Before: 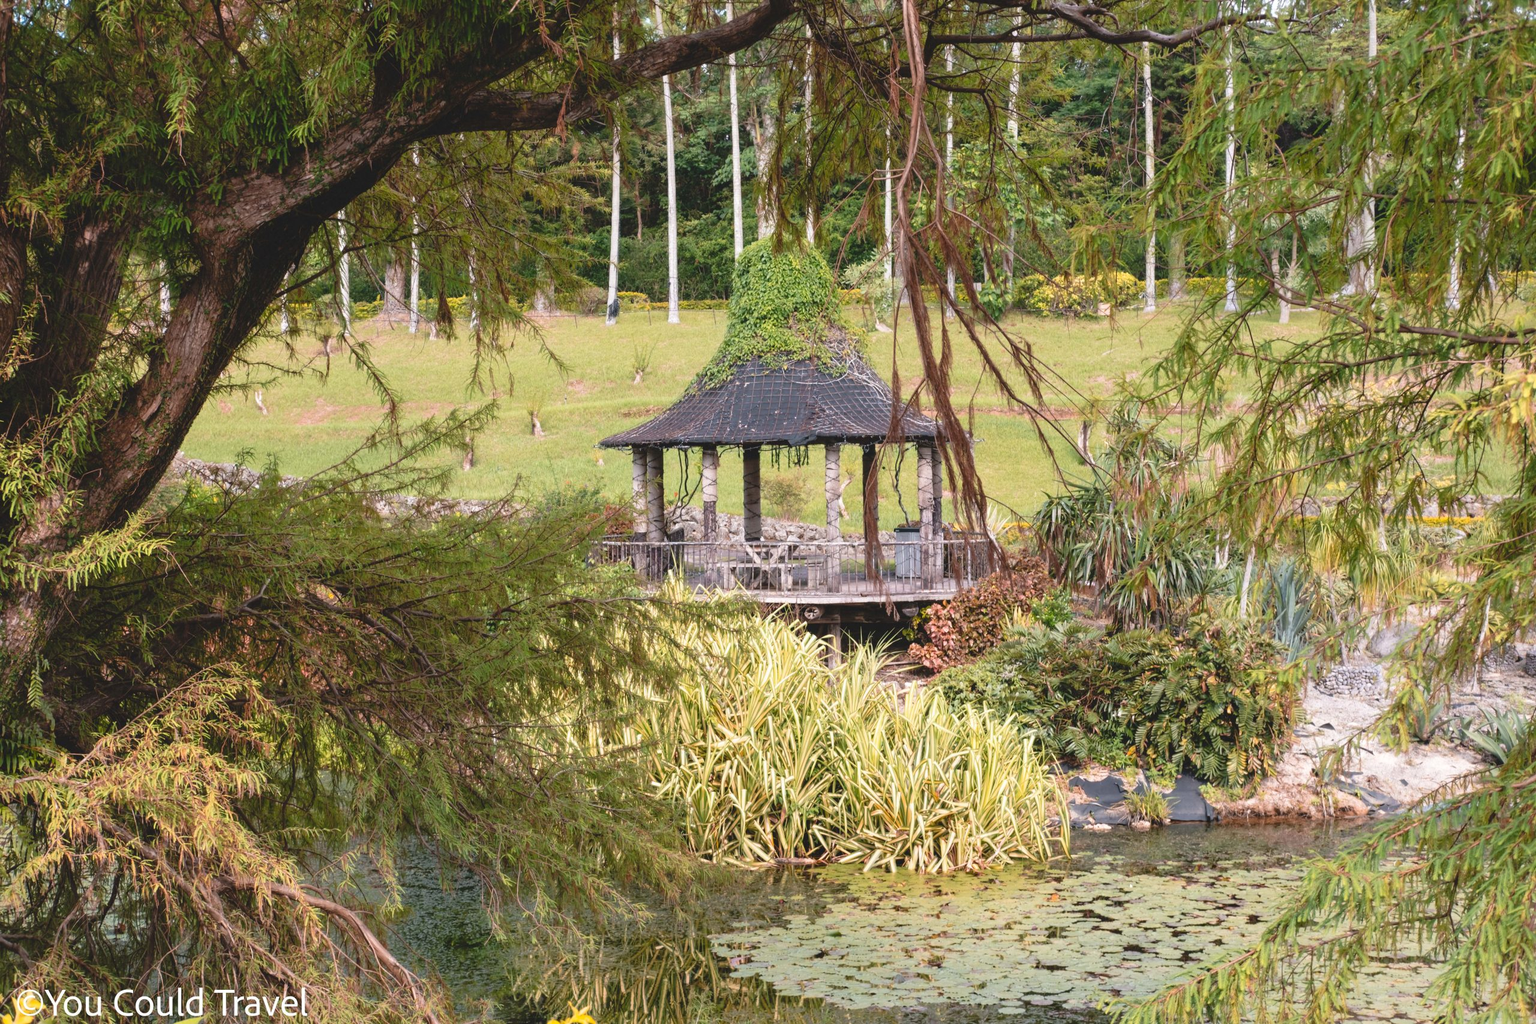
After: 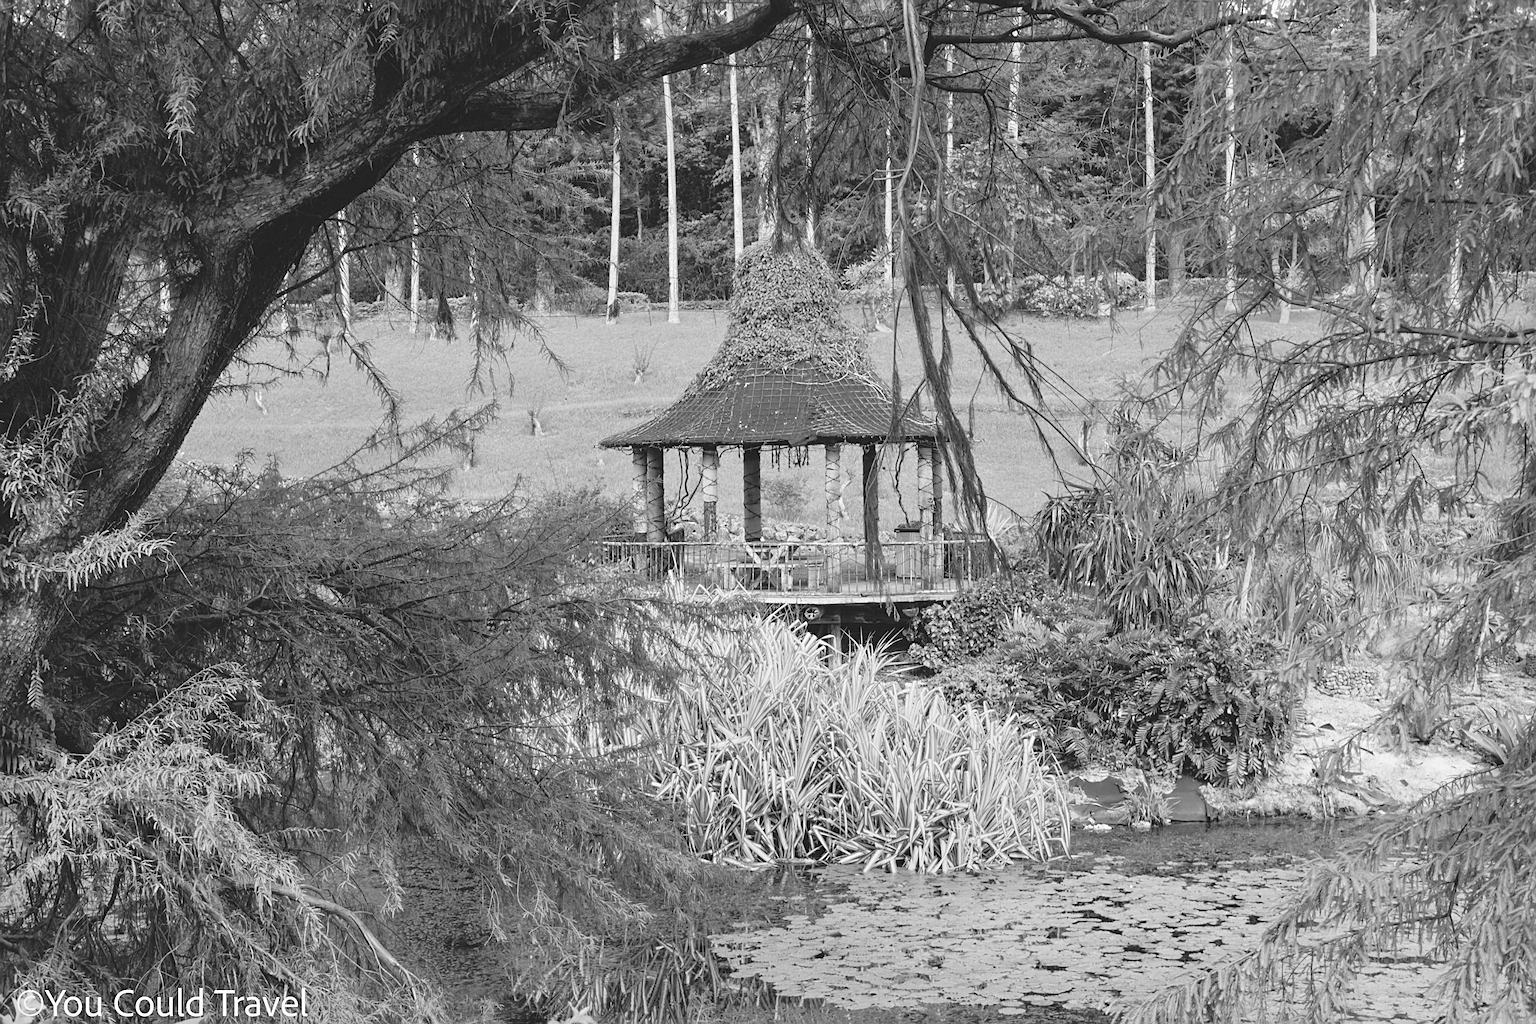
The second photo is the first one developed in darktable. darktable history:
contrast brightness saturation: contrast 0.03, brightness 0.06, saturation 0.13
monochrome: a -4.13, b 5.16, size 1
color correction: highlights a* 40, highlights b* 40, saturation 0.69
sharpen: on, module defaults
